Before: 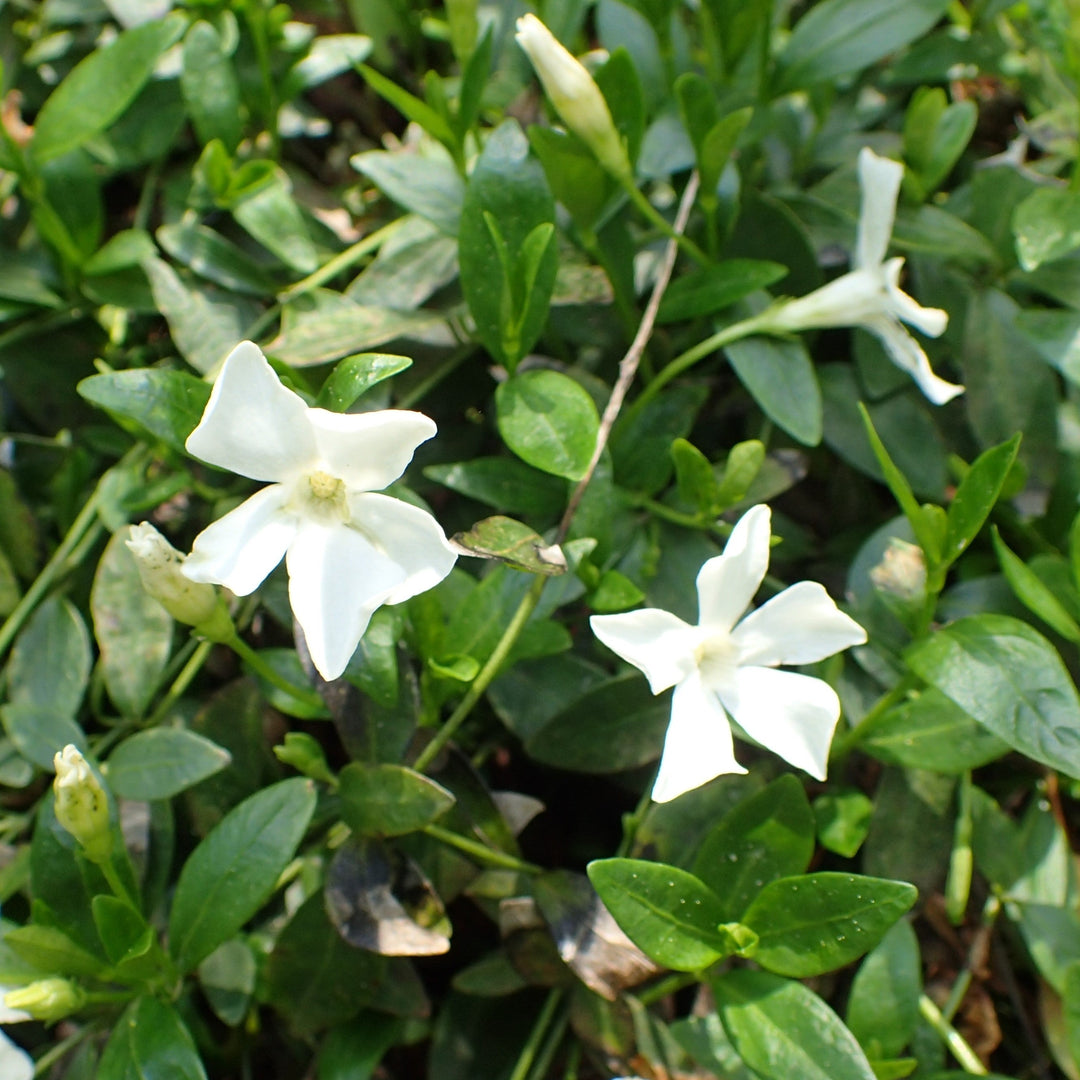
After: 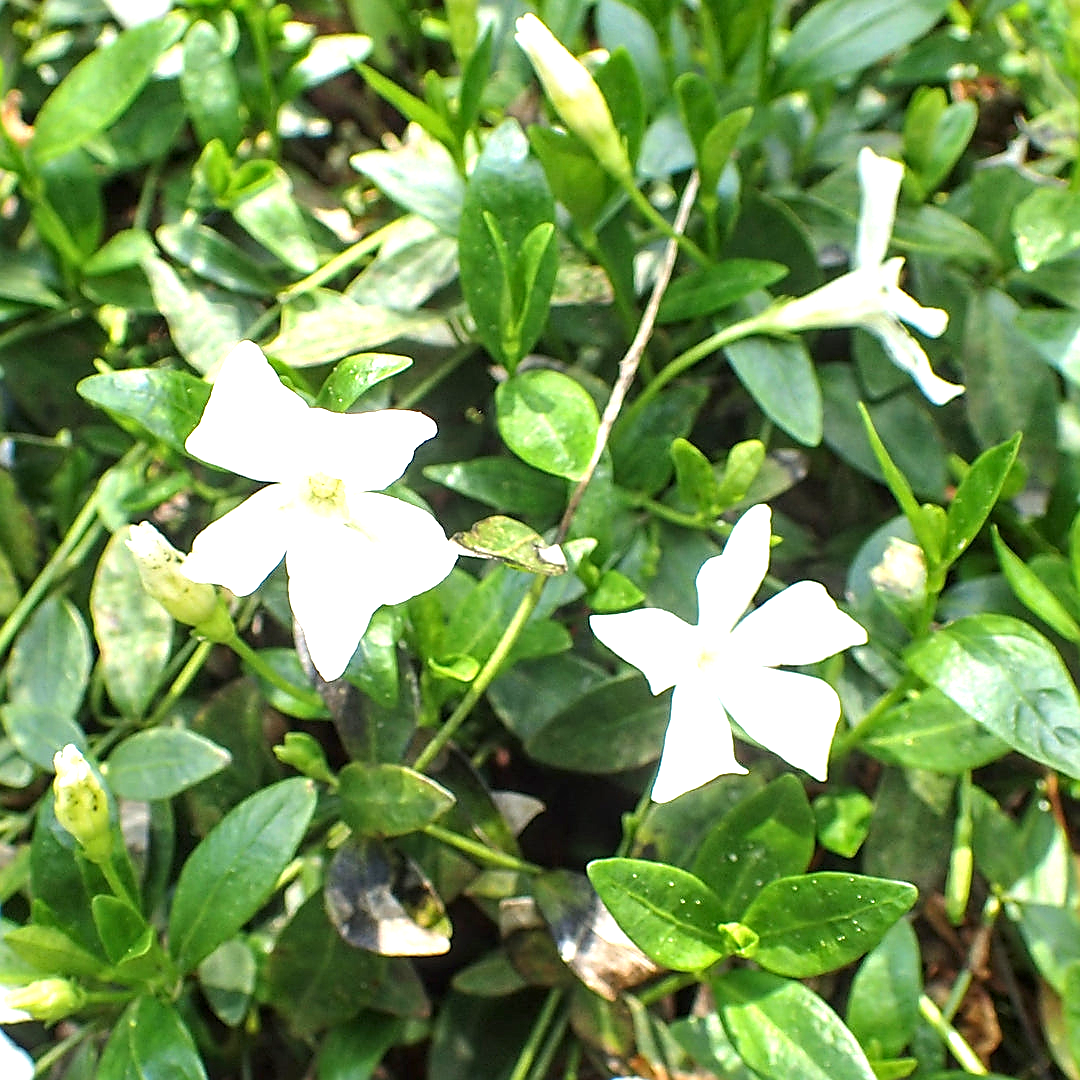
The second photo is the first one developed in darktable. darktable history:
exposure: black level correction 0, exposure 1.032 EV, compensate highlight preservation false
local contrast: on, module defaults
sharpen: radius 1.408, amount 1.255, threshold 0.76
